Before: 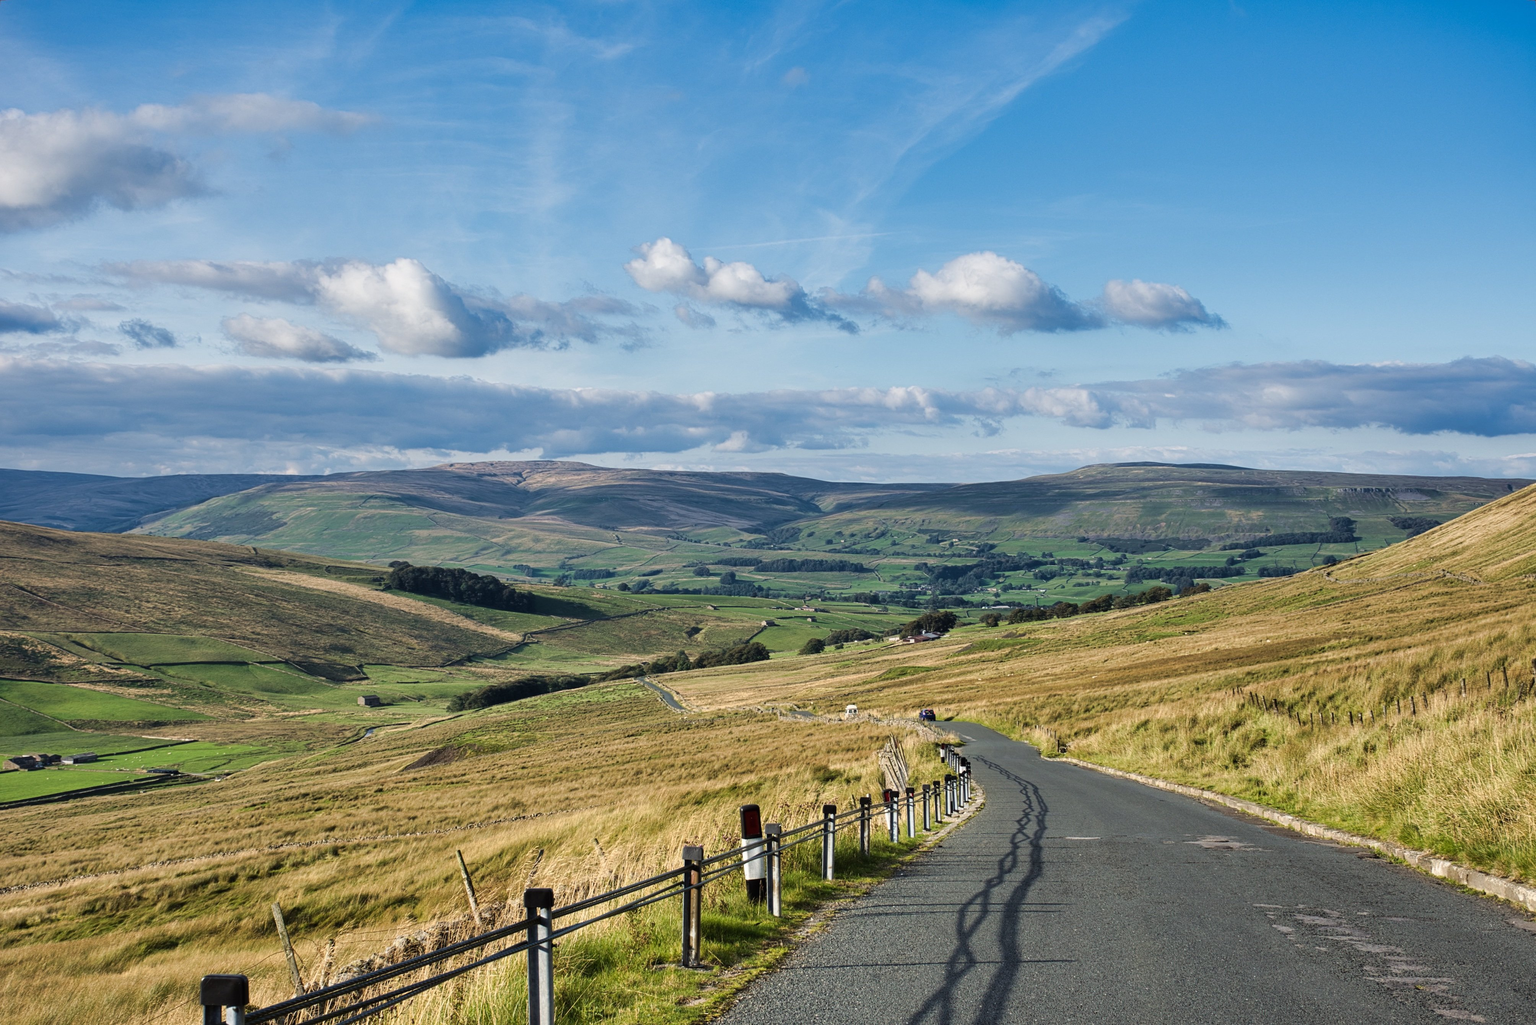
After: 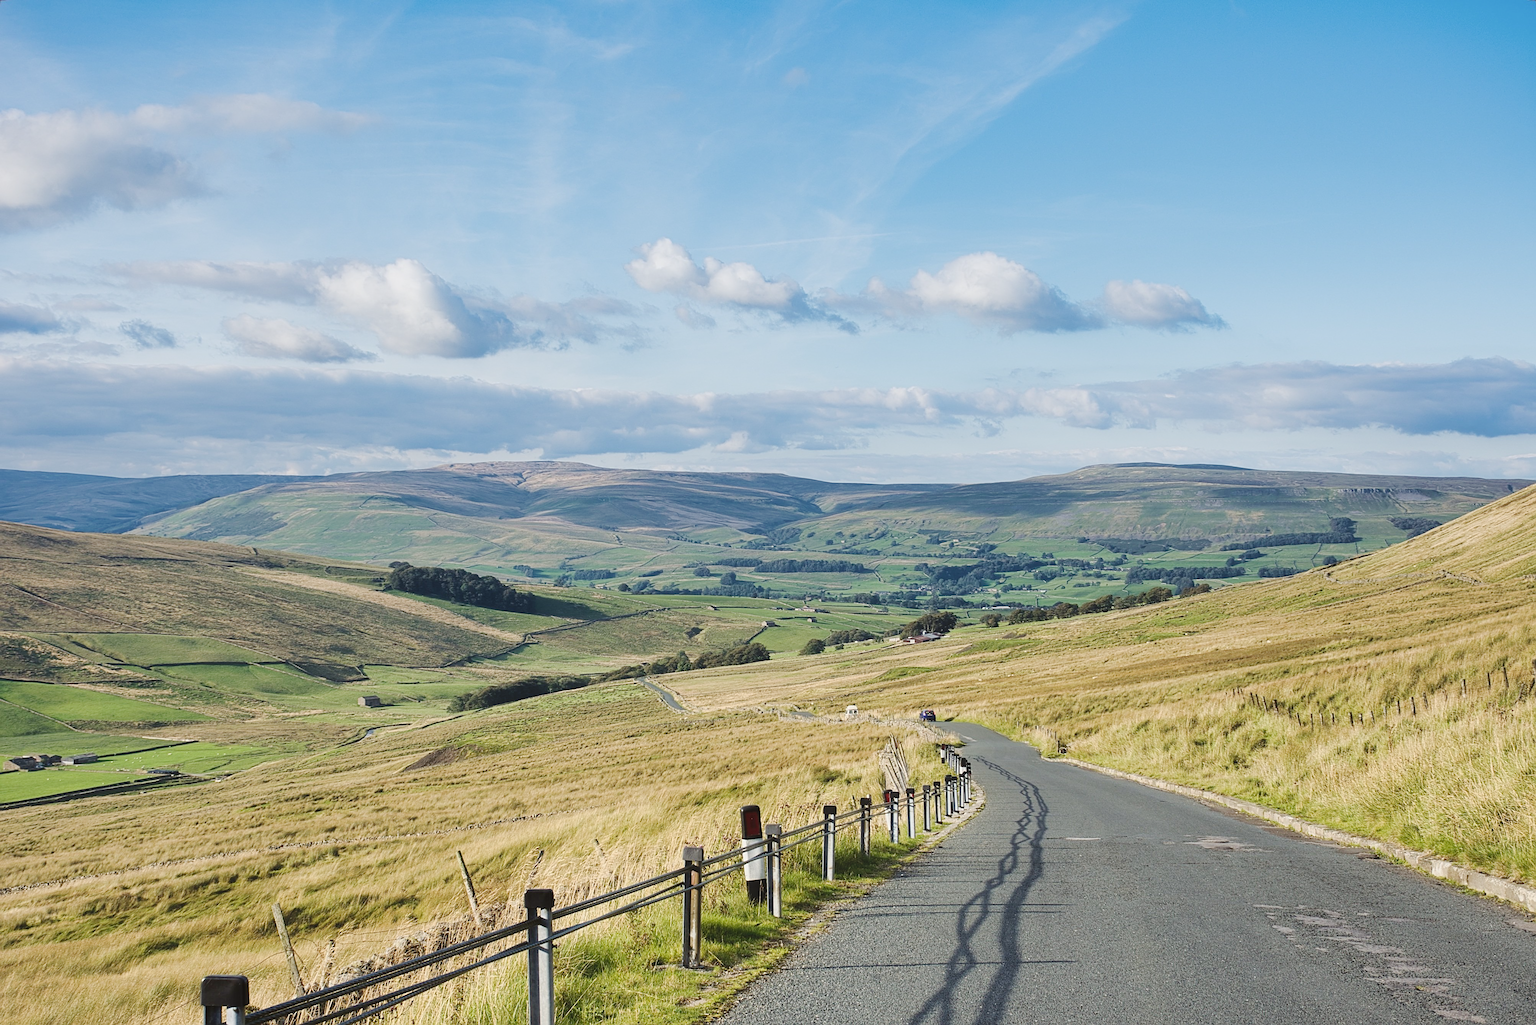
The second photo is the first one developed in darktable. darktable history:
sharpen: on, module defaults
base curve: curves: ch0 [(0, 0) (0.158, 0.273) (0.879, 0.895) (1, 1)], preserve colors none
contrast equalizer: y [[0.6 ×6], [0.55 ×6], [0 ×6], [0 ×6], [0 ×6]], mix -0.319
